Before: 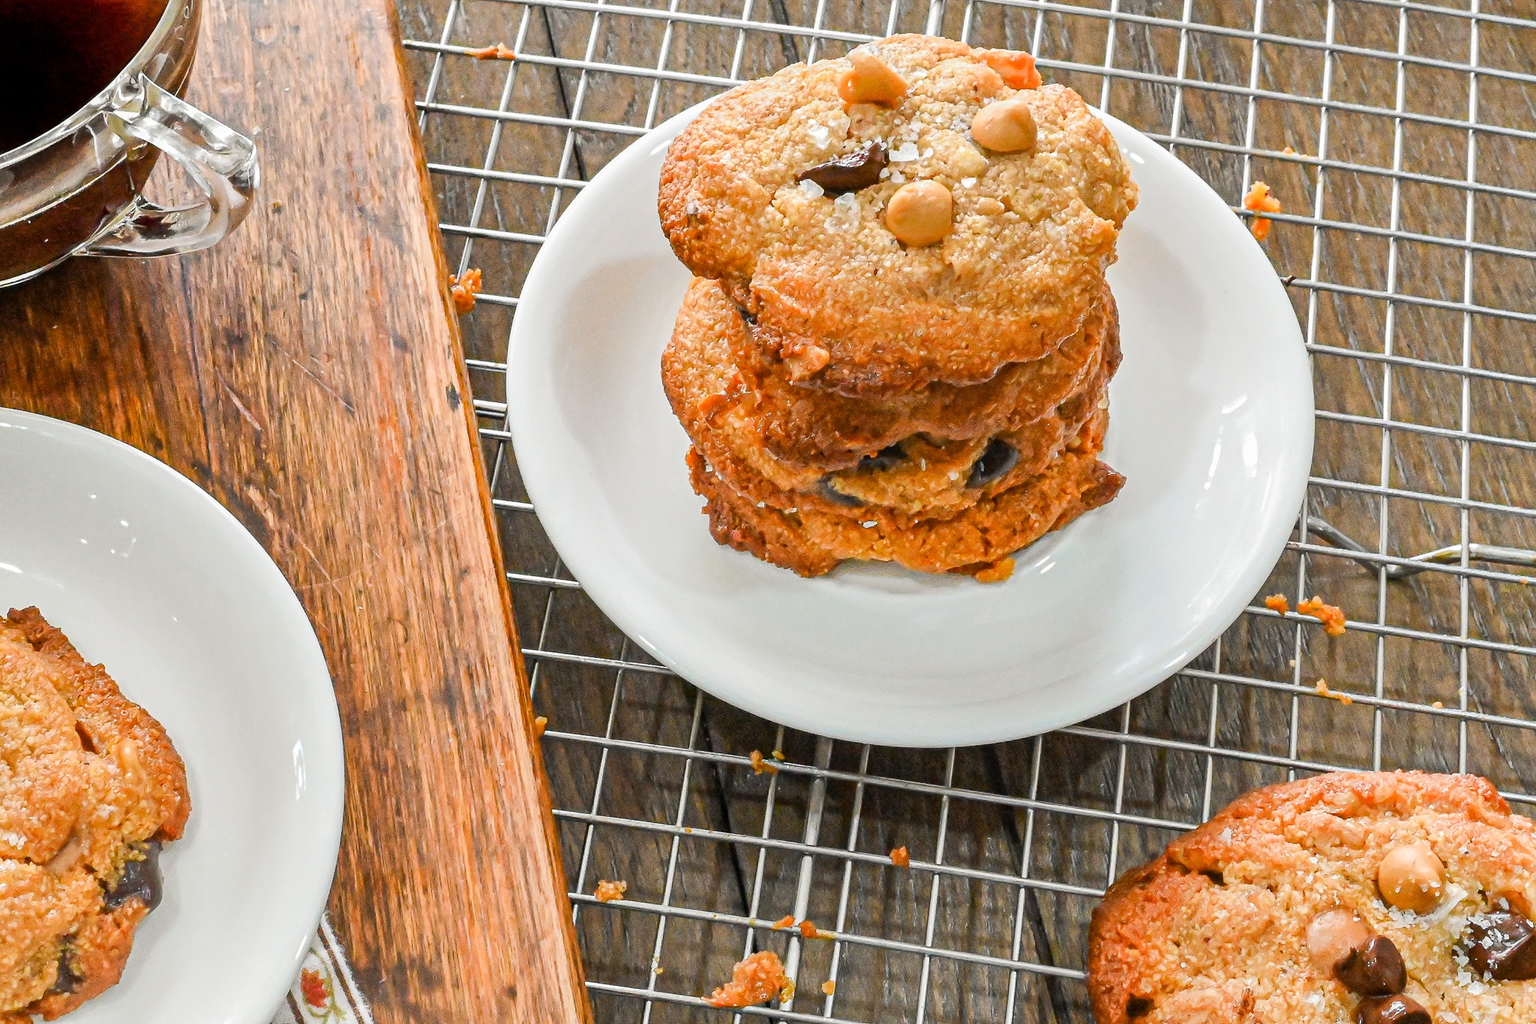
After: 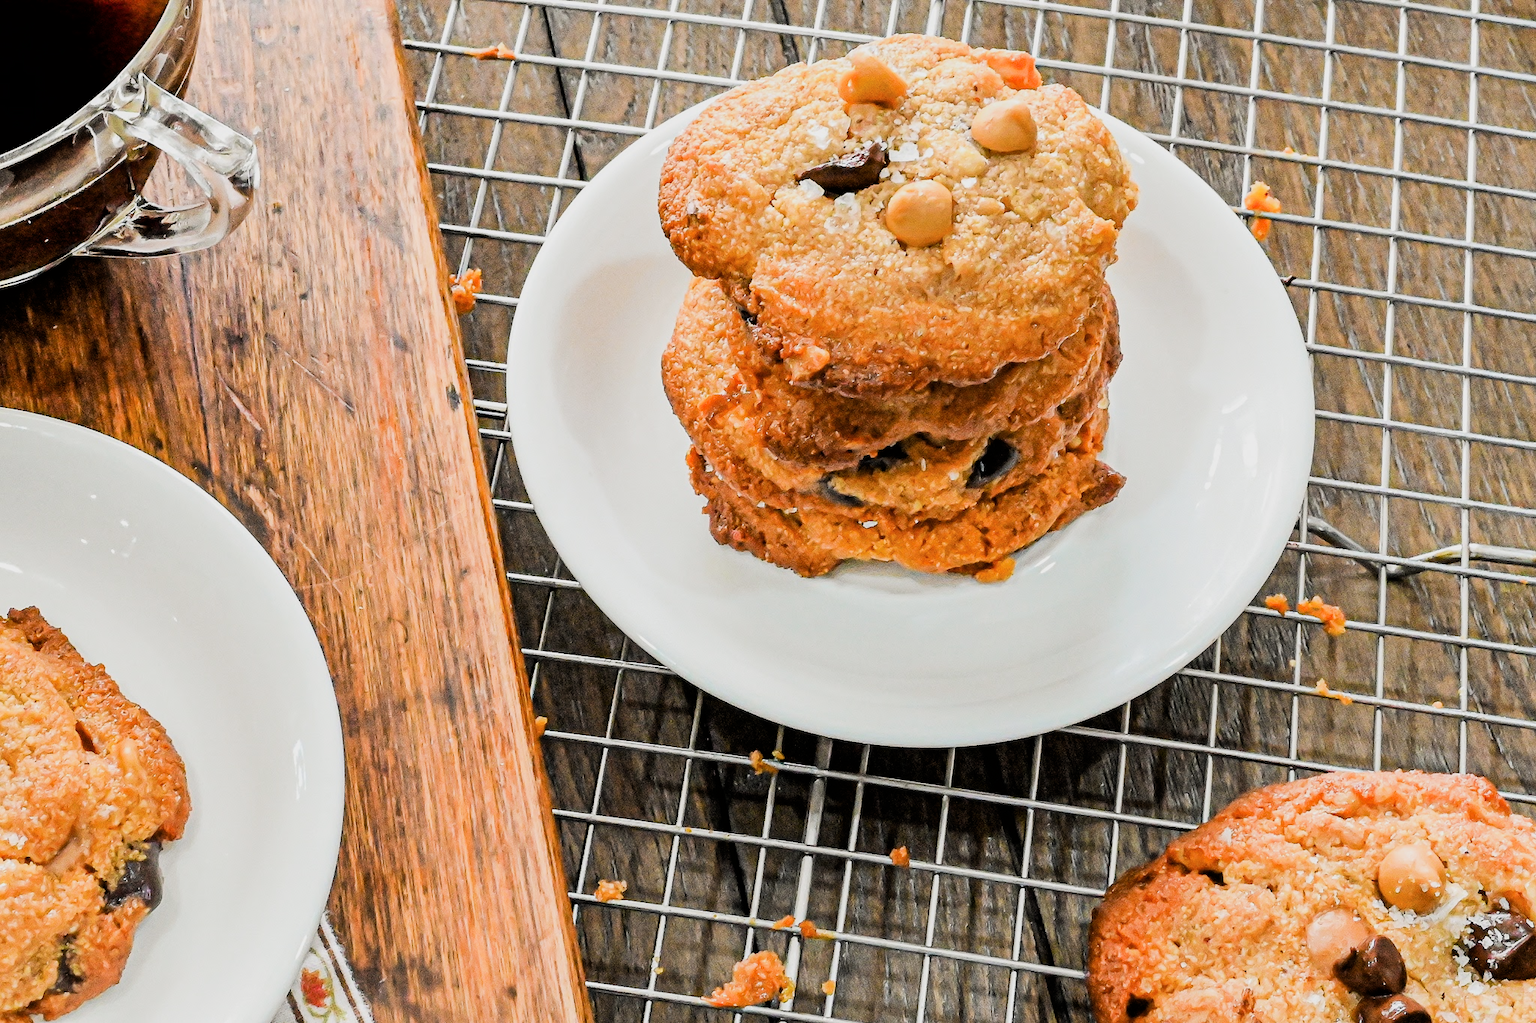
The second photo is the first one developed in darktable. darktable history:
filmic rgb: black relative exposure -4.97 EV, white relative exposure 3.98 EV, threshold 5.99 EV, hardness 2.89, contrast 1.383, enable highlight reconstruction true
exposure: exposure 0.124 EV, compensate highlight preservation false
